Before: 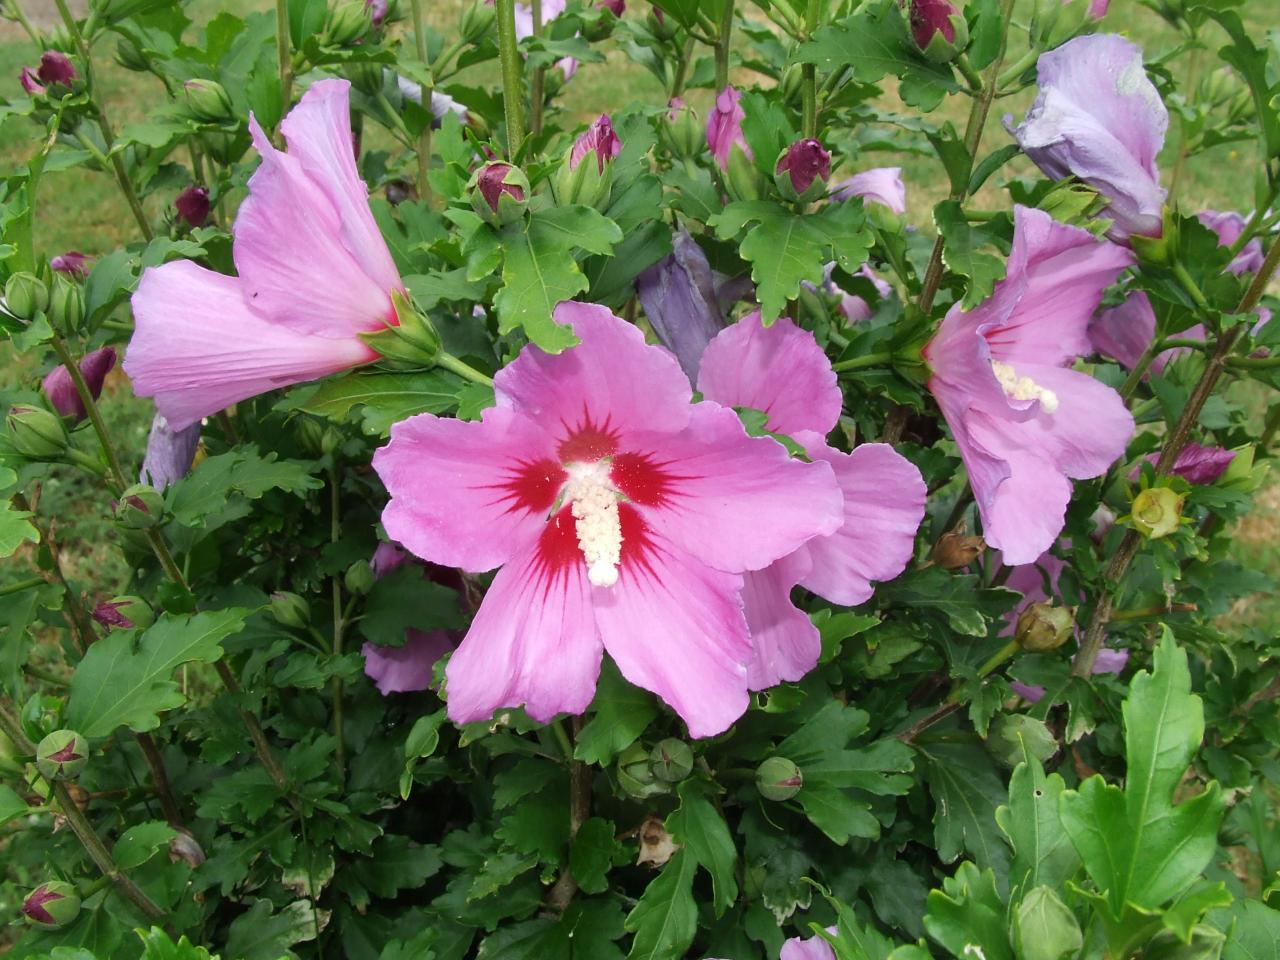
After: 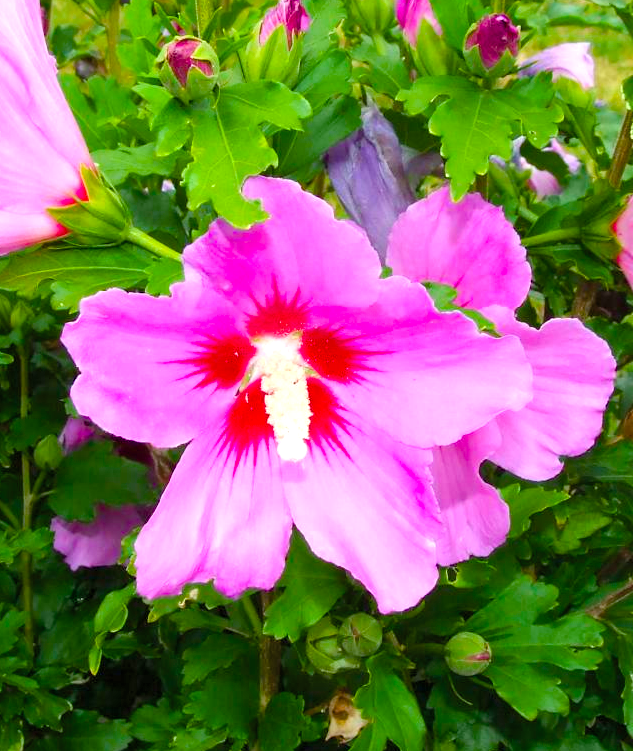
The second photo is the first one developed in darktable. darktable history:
exposure: black level correction 0.001, exposure 0.499 EV, compensate highlight preservation false
contrast brightness saturation: contrast 0.047, brightness 0.058, saturation 0.01
color balance rgb: linear chroma grading › global chroma 15.373%, perceptual saturation grading › global saturation 36.6%, perceptual saturation grading › shadows 35.417%
crop and rotate: angle 0.011°, left 24.339%, top 13.044%, right 26.129%, bottom 8.669%
